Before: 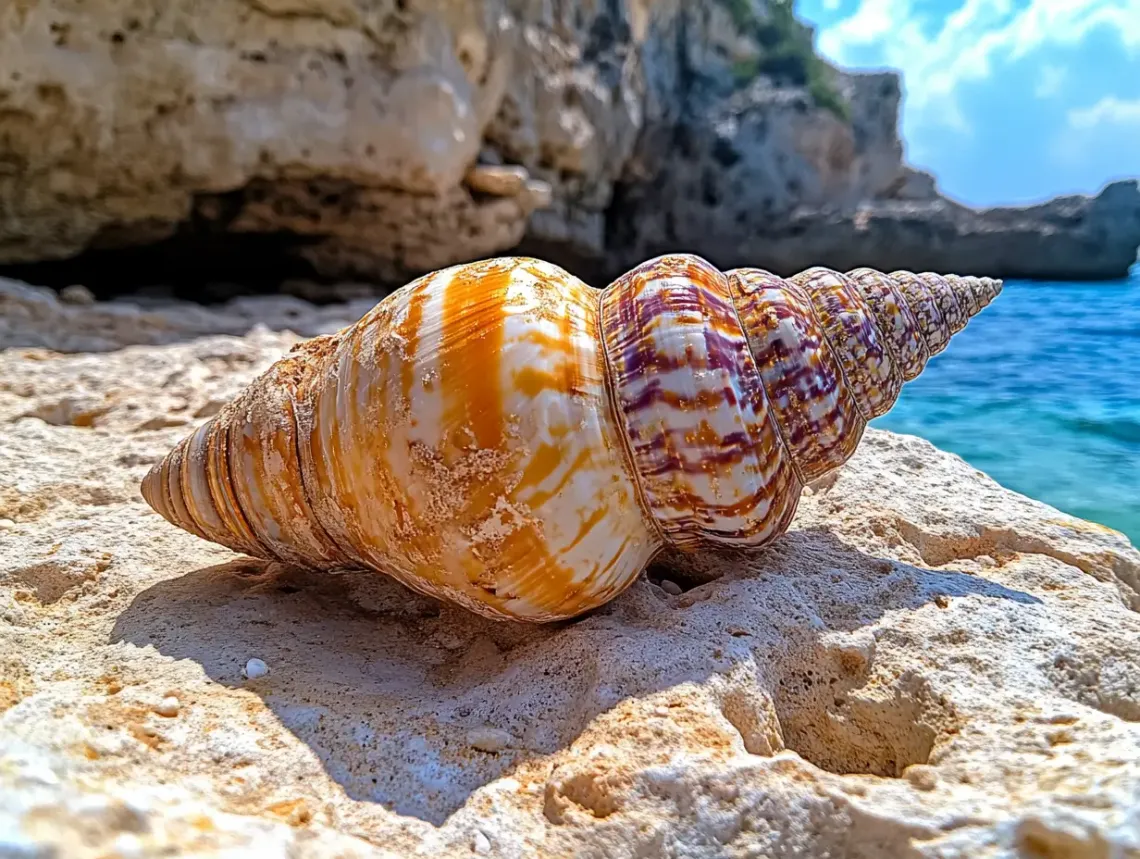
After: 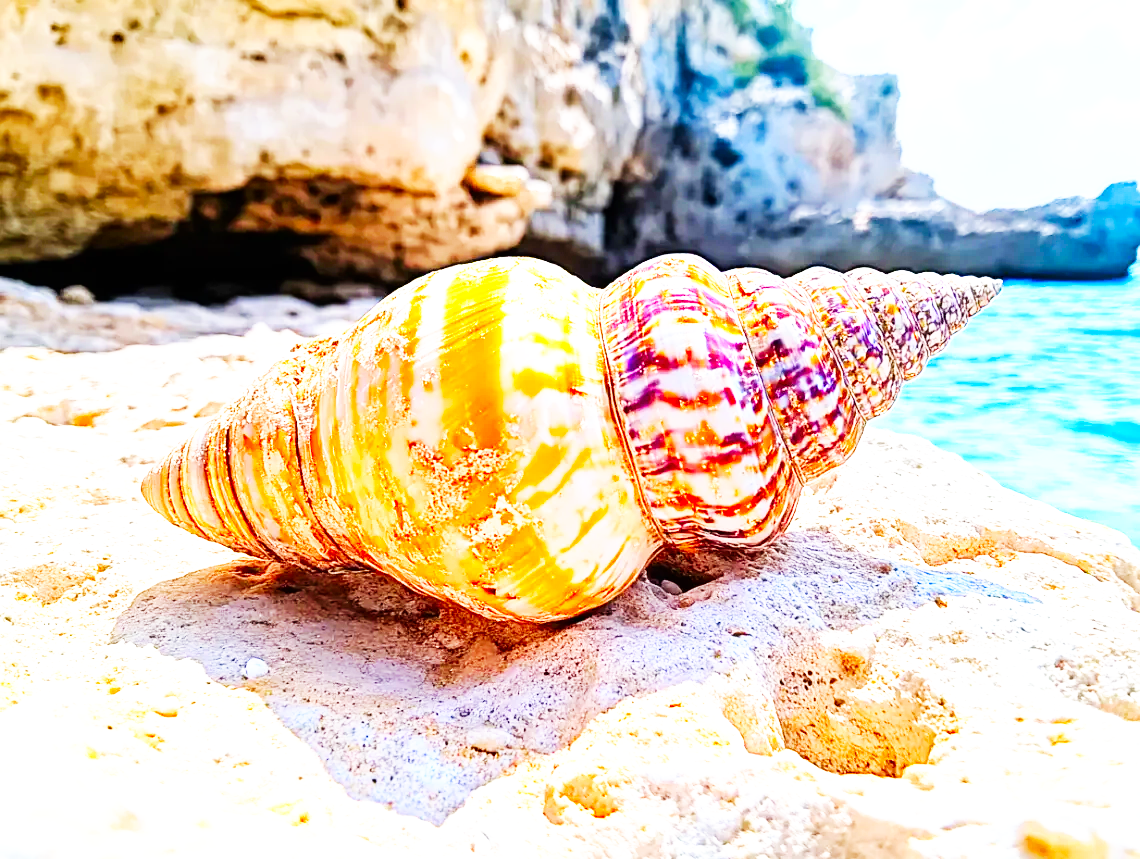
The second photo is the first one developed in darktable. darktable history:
exposure: exposure 1.089 EV, compensate highlight preservation false
base curve: curves: ch0 [(0, 0) (0.007, 0.004) (0.027, 0.03) (0.046, 0.07) (0.207, 0.54) (0.442, 0.872) (0.673, 0.972) (1, 1)], preserve colors none
color correction: saturation 1.32
